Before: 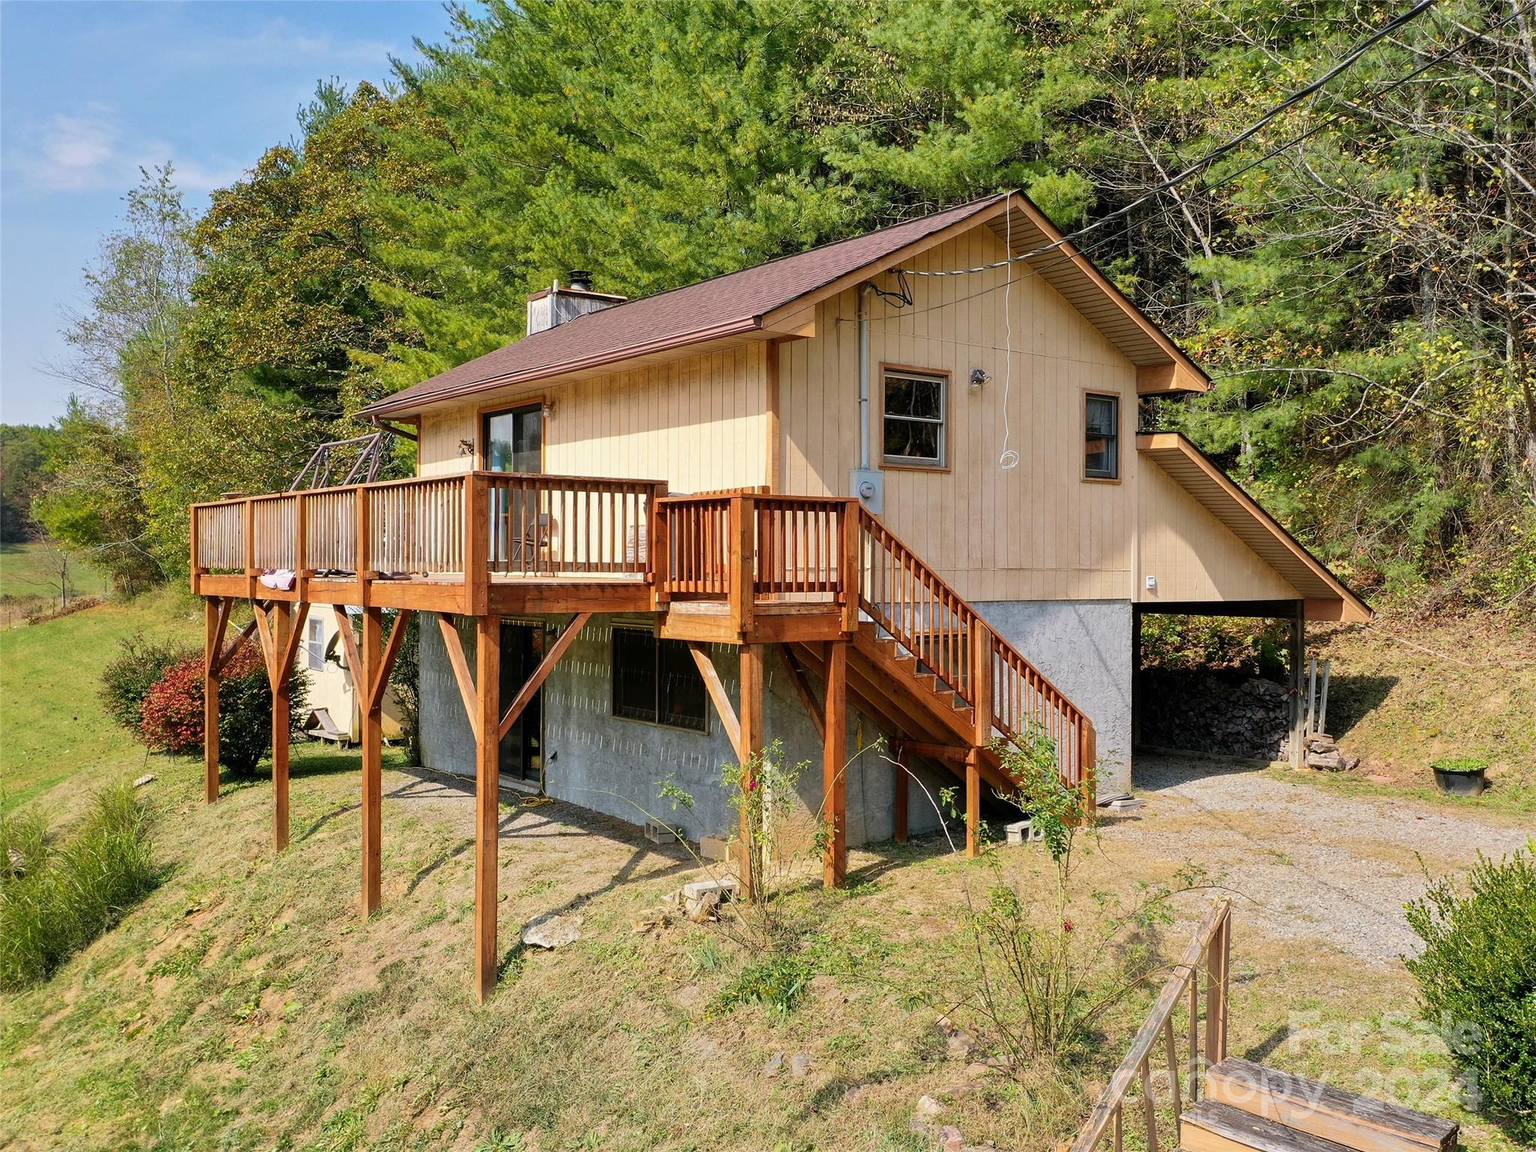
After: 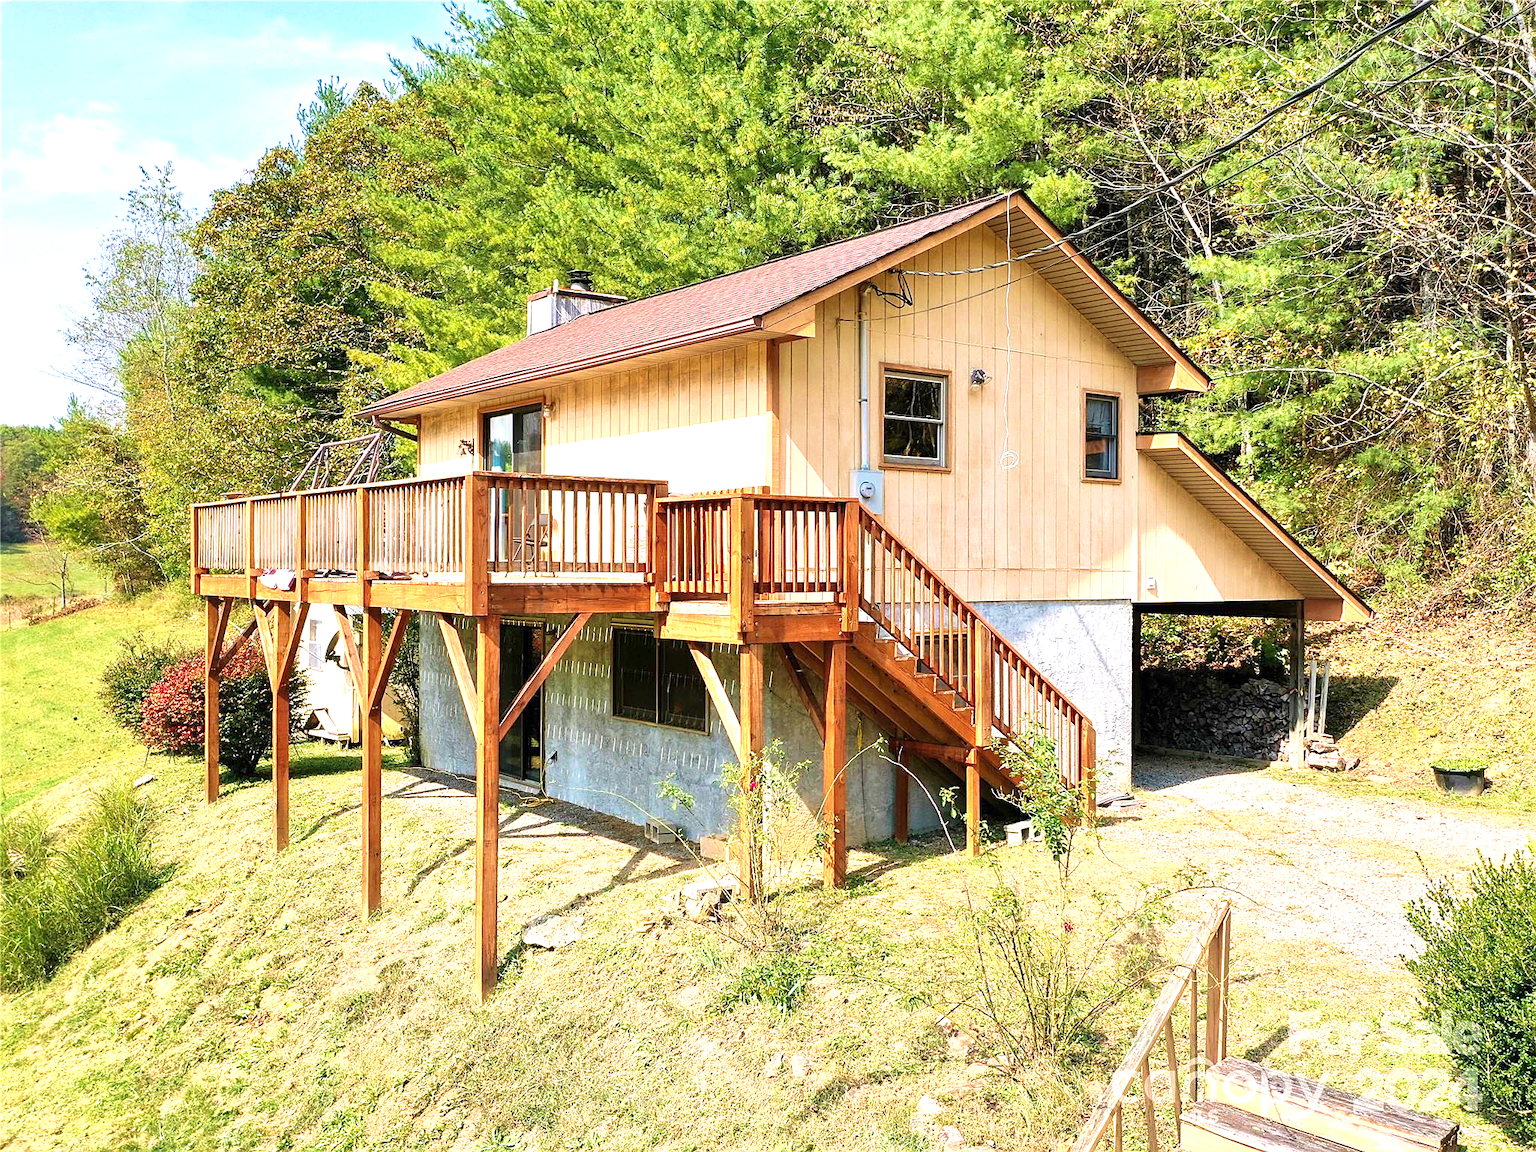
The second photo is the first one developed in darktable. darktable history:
exposure: exposure 1.2 EV, compensate highlight preservation false
sharpen: radius 1.864, amount 0.398, threshold 1.271
velvia: strength 45%
